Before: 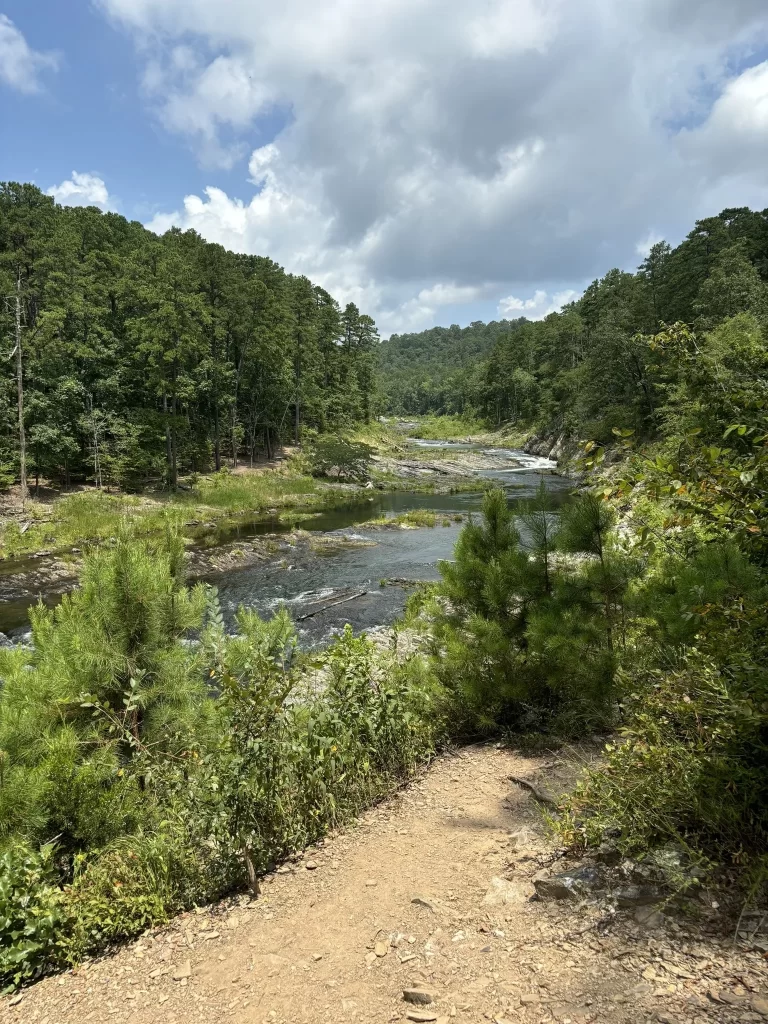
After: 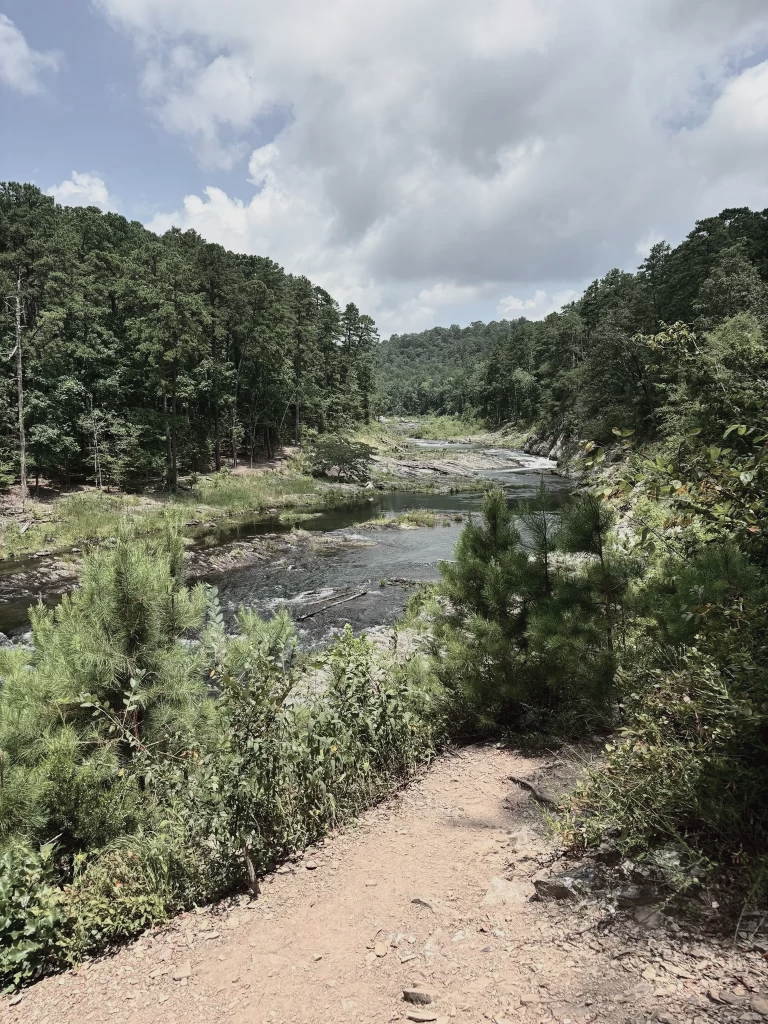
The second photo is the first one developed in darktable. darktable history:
contrast brightness saturation: contrast 0.1, saturation -0.3
tone curve: curves: ch0 [(0, 0.023) (0.184, 0.168) (0.491, 0.519) (0.748, 0.765) (1, 0.919)]; ch1 [(0, 0) (0.179, 0.173) (0.322, 0.32) (0.424, 0.424) (0.496, 0.501) (0.563, 0.586) (0.761, 0.803) (1, 1)]; ch2 [(0, 0) (0.434, 0.447) (0.483, 0.487) (0.557, 0.541) (0.697, 0.68) (1, 1)], color space Lab, independent channels, preserve colors none
